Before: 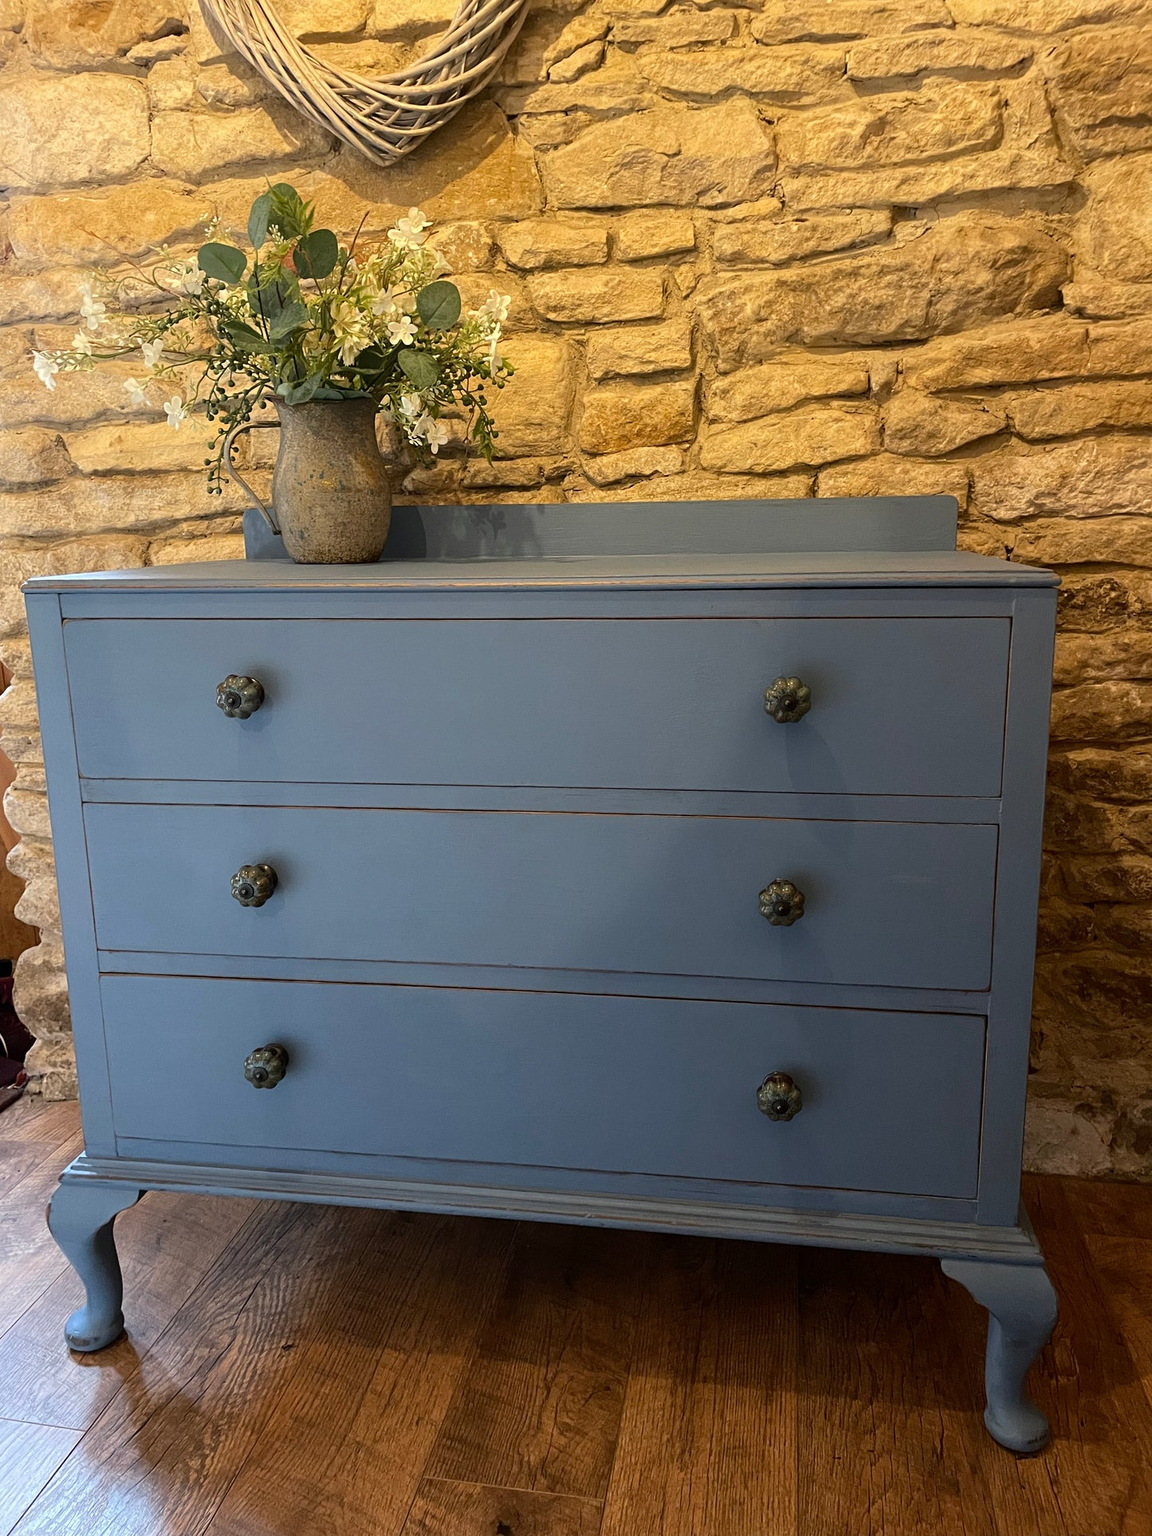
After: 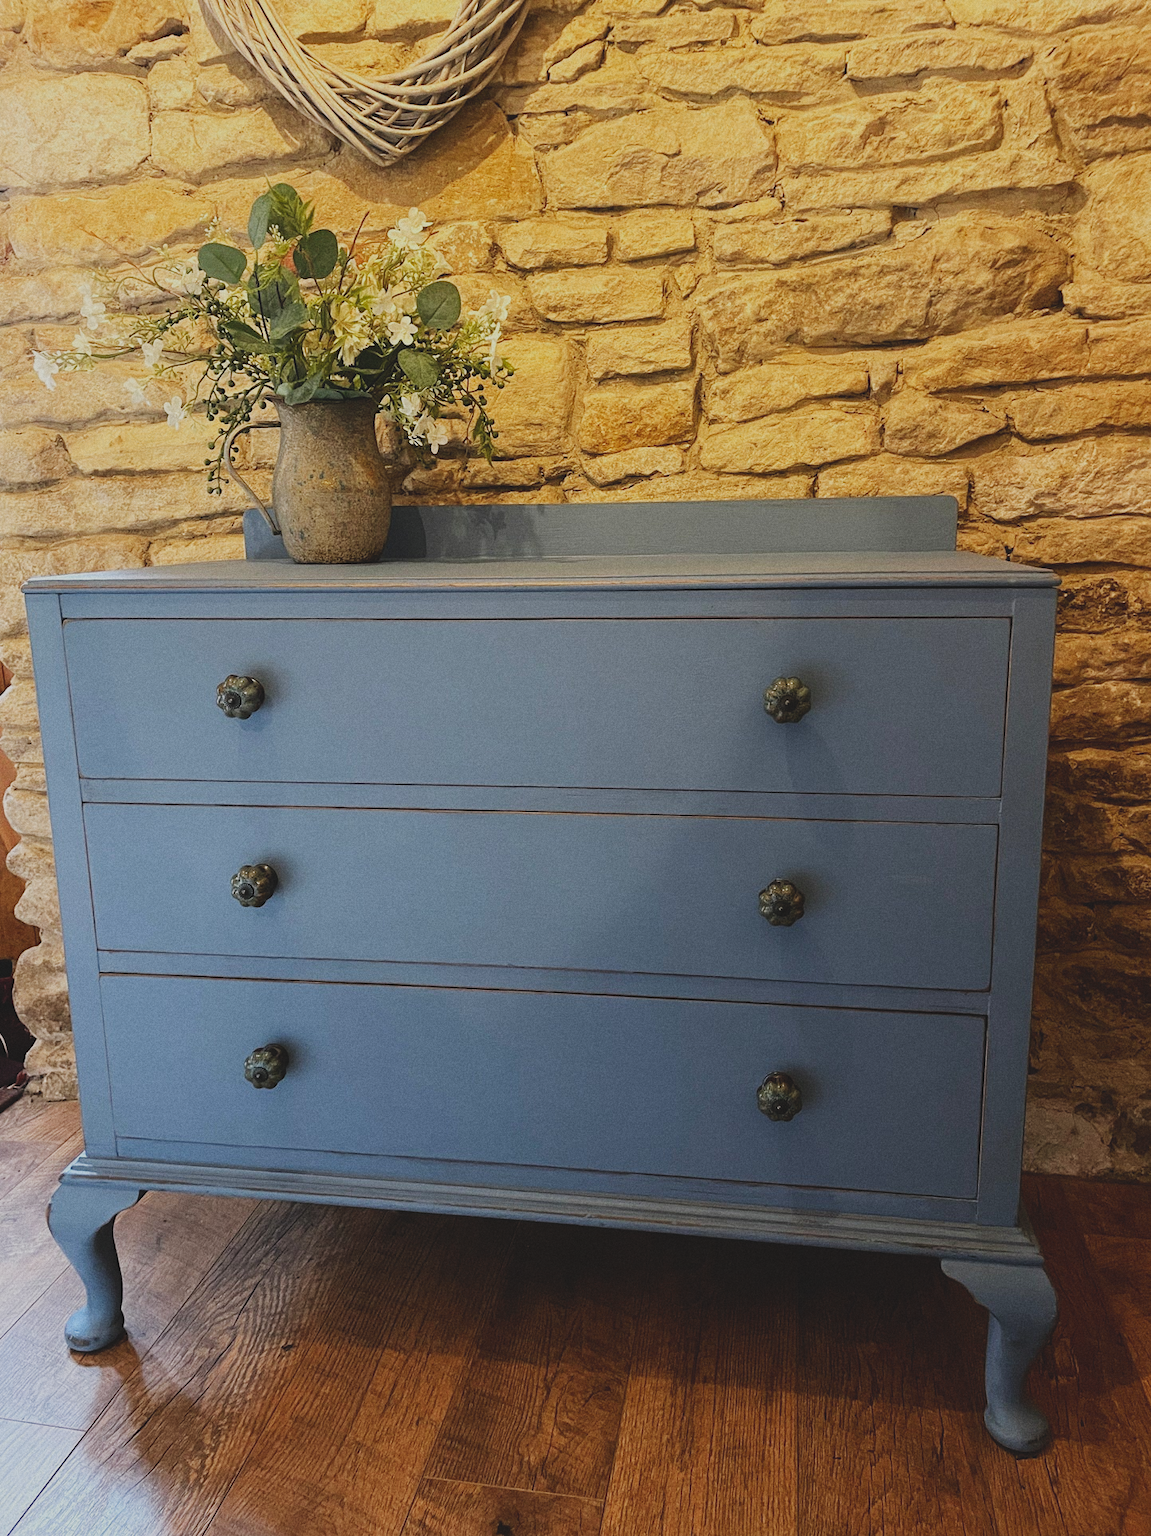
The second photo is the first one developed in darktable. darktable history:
grain: coarseness 7.08 ISO, strength 21.67%, mid-tones bias 59.58%
contrast brightness saturation: contrast -0.1, brightness 0.05, saturation 0.08
exposure: black level correction -0.014, exposure -0.193 EV, compensate highlight preservation false
sigmoid: skew -0.2, preserve hue 0%, red attenuation 0.1, red rotation 0.035, green attenuation 0.1, green rotation -0.017, blue attenuation 0.15, blue rotation -0.052, base primaries Rec2020
